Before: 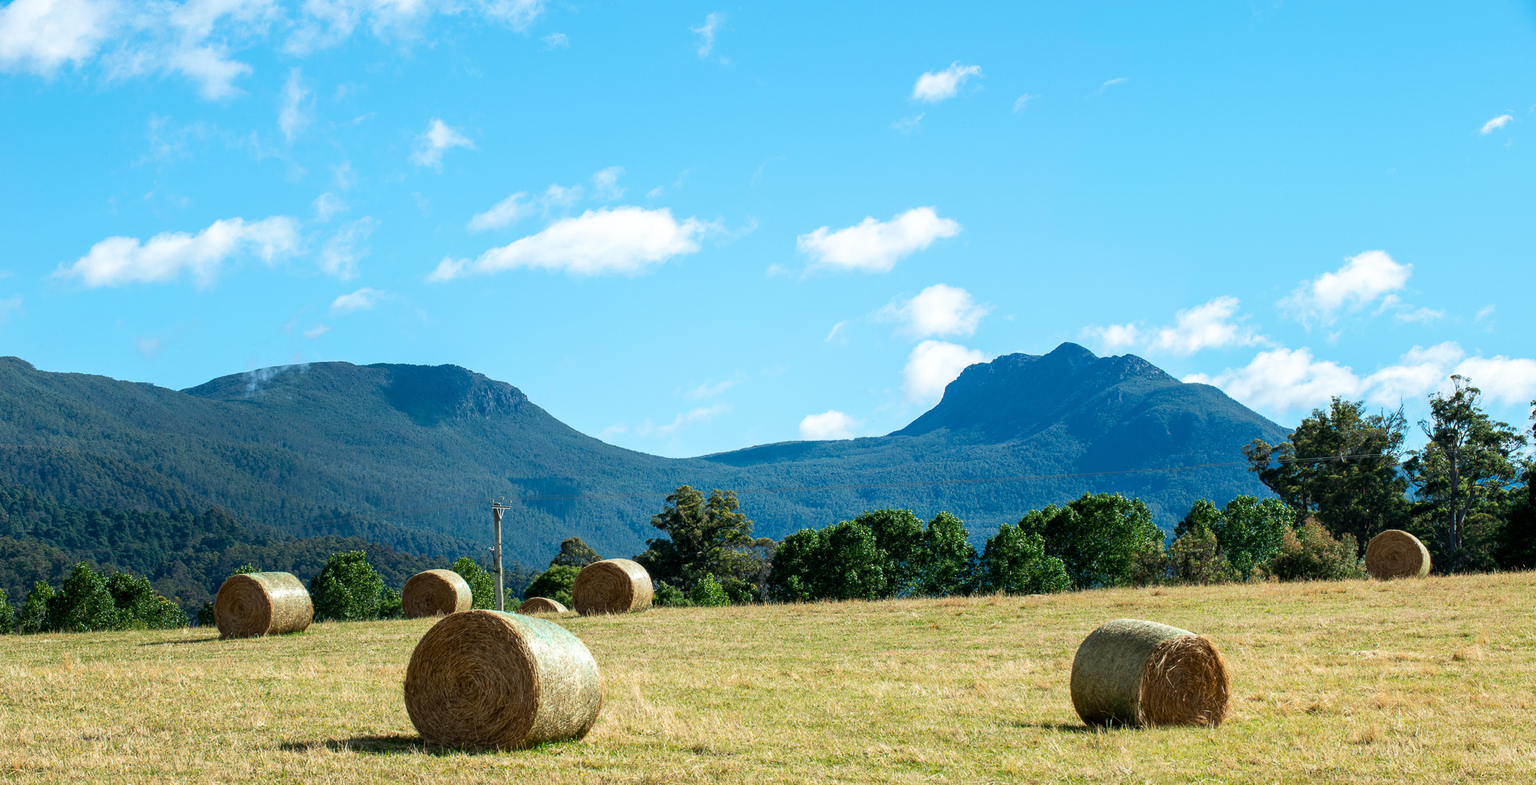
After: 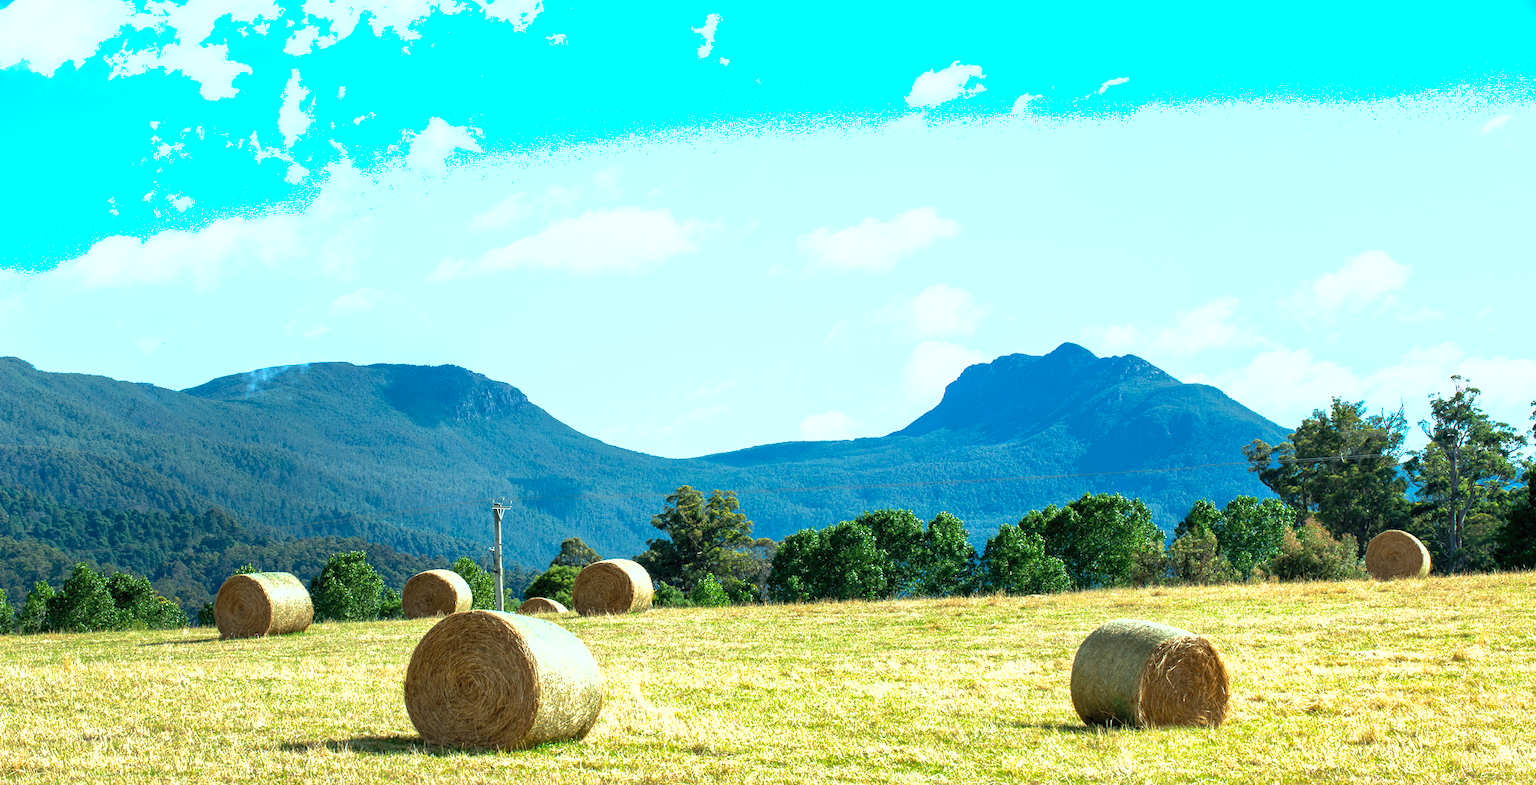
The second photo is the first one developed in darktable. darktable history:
exposure: black level correction 0, exposure 0.877 EV, compensate exposure bias true, compensate highlight preservation false
shadows and highlights: on, module defaults
color correction: highlights a* -6.69, highlights b* 0.49
